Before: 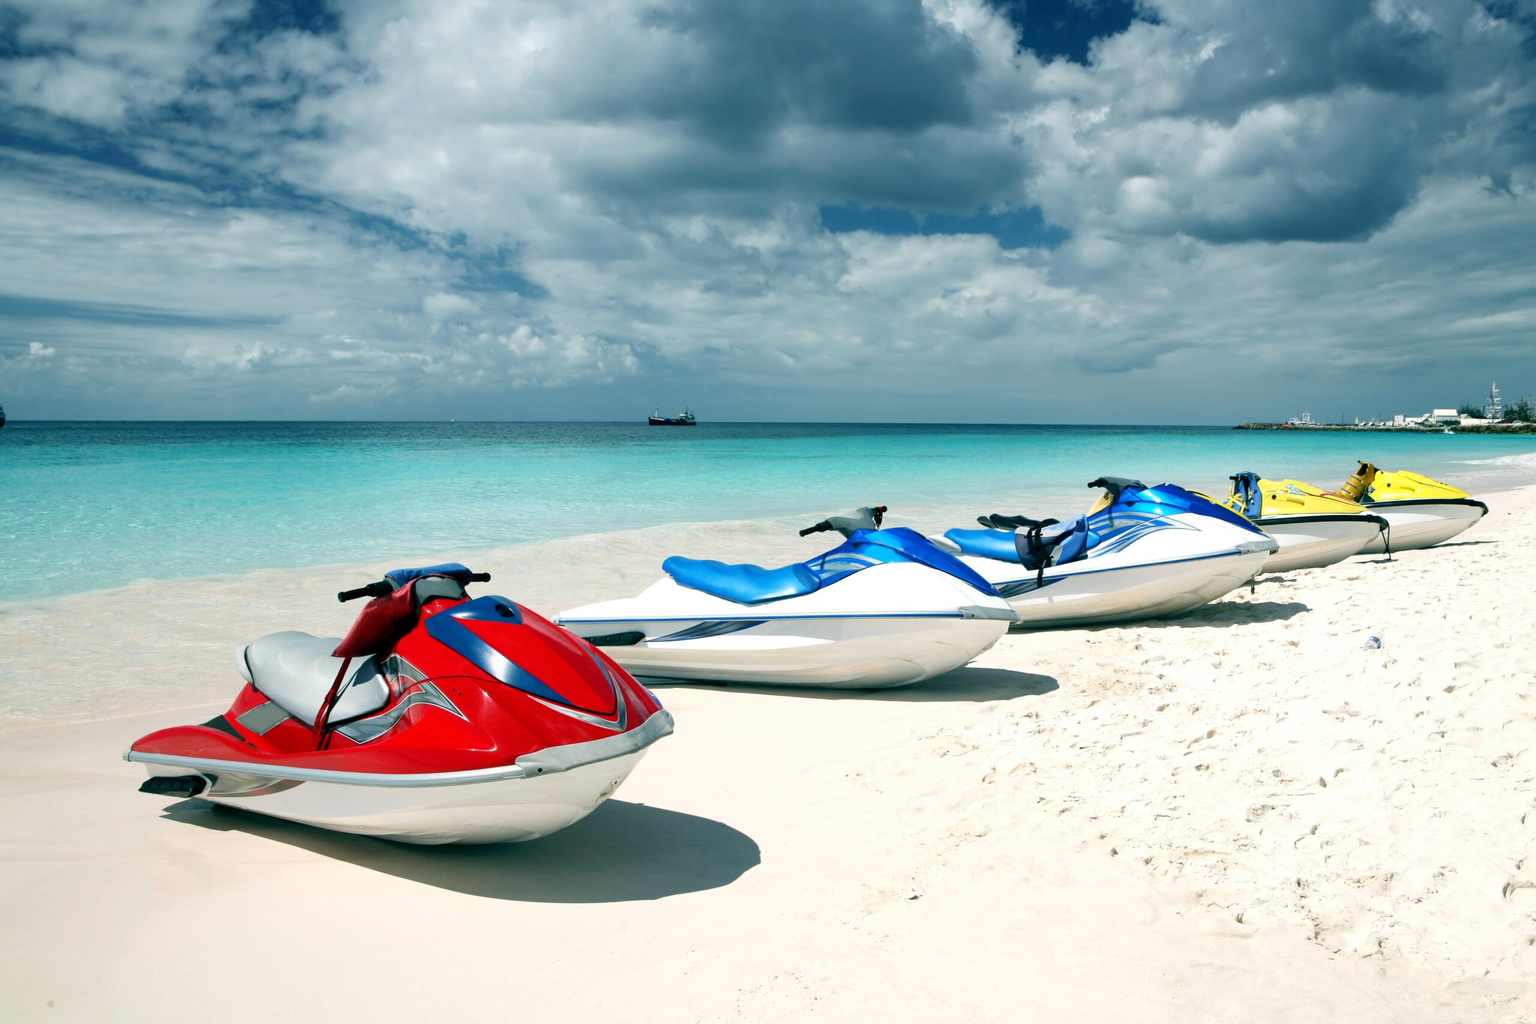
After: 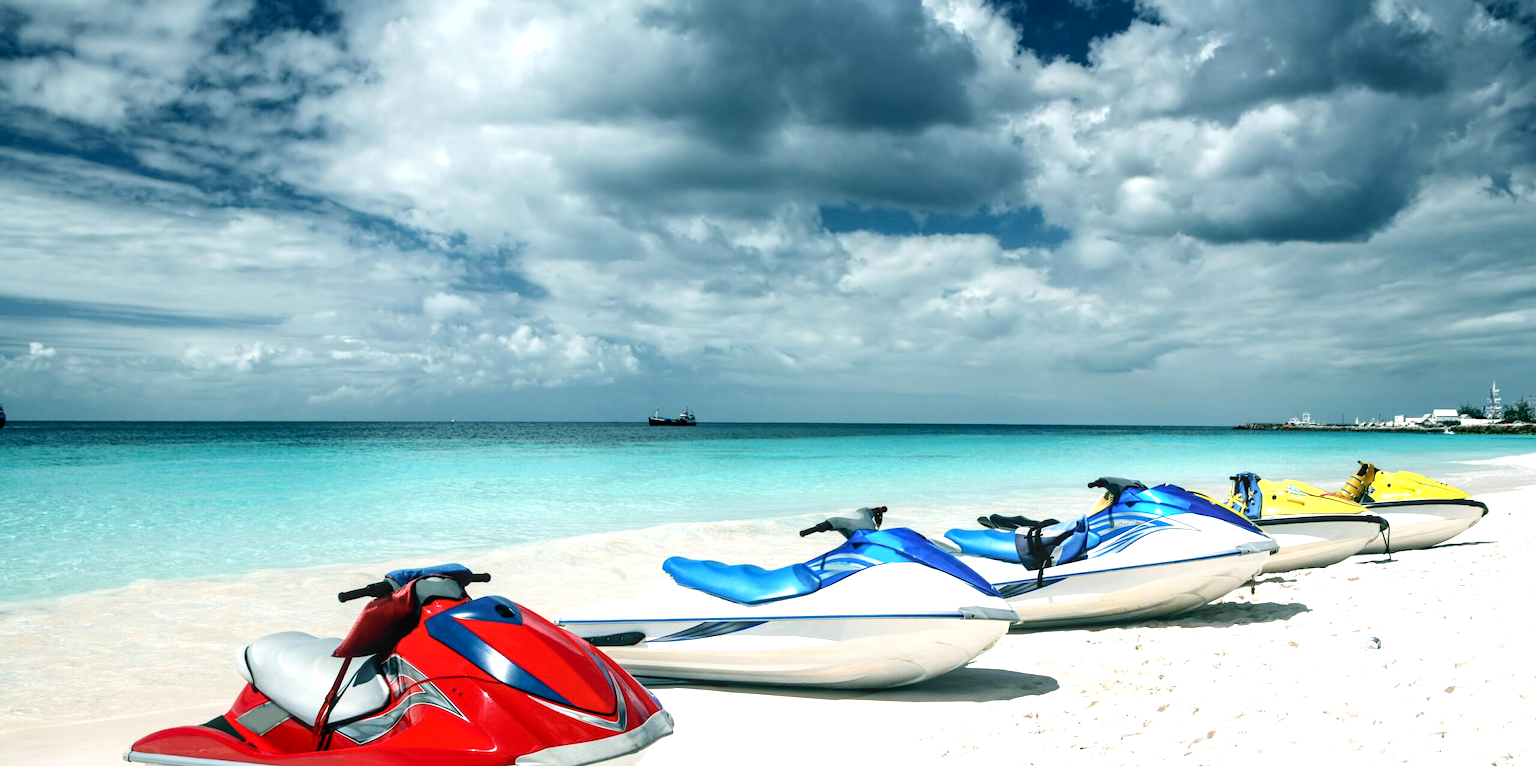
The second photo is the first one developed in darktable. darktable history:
crop: bottom 24.967%
local contrast: on, module defaults
shadows and highlights: shadows -30, highlights 30
tone equalizer: -8 EV -0.417 EV, -7 EV -0.389 EV, -6 EV -0.333 EV, -5 EV -0.222 EV, -3 EV 0.222 EV, -2 EV 0.333 EV, -1 EV 0.389 EV, +0 EV 0.417 EV, edges refinement/feathering 500, mask exposure compensation -1.57 EV, preserve details no
